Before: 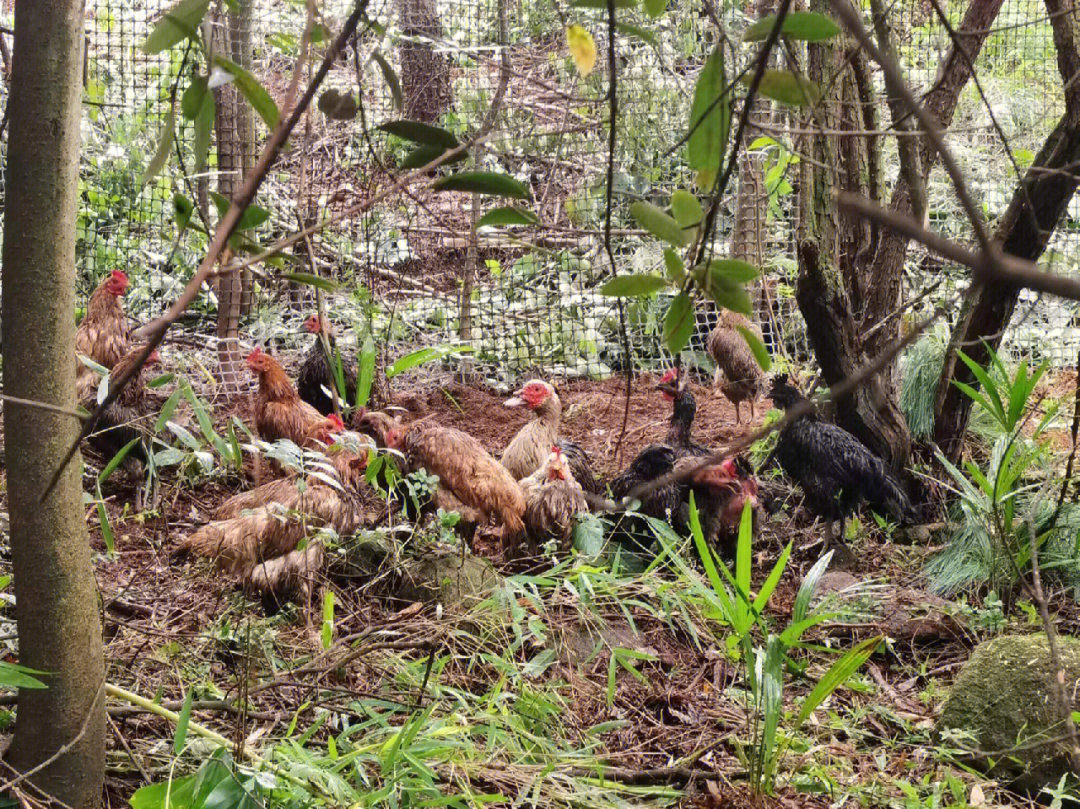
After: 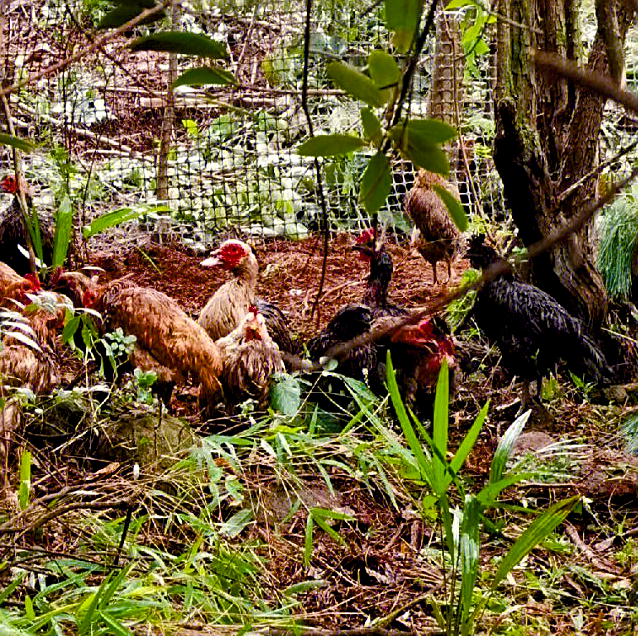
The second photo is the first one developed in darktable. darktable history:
sharpen: on, module defaults
color balance rgb: power › hue 60.49°, highlights gain › luminance 9.856%, global offset › luminance -1.436%, perceptual saturation grading › global saturation 38.823%, perceptual saturation grading › highlights -24.967%, perceptual saturation grading › mid-tones 35.358%, perceptual saturation grading › shadows 34.768%, global vibrance 16.253%, saturation formula JzAzBz (2021)
crop and rotate: left 28.122%, top 17.41%, right 12.771%, bottom 3.931%
